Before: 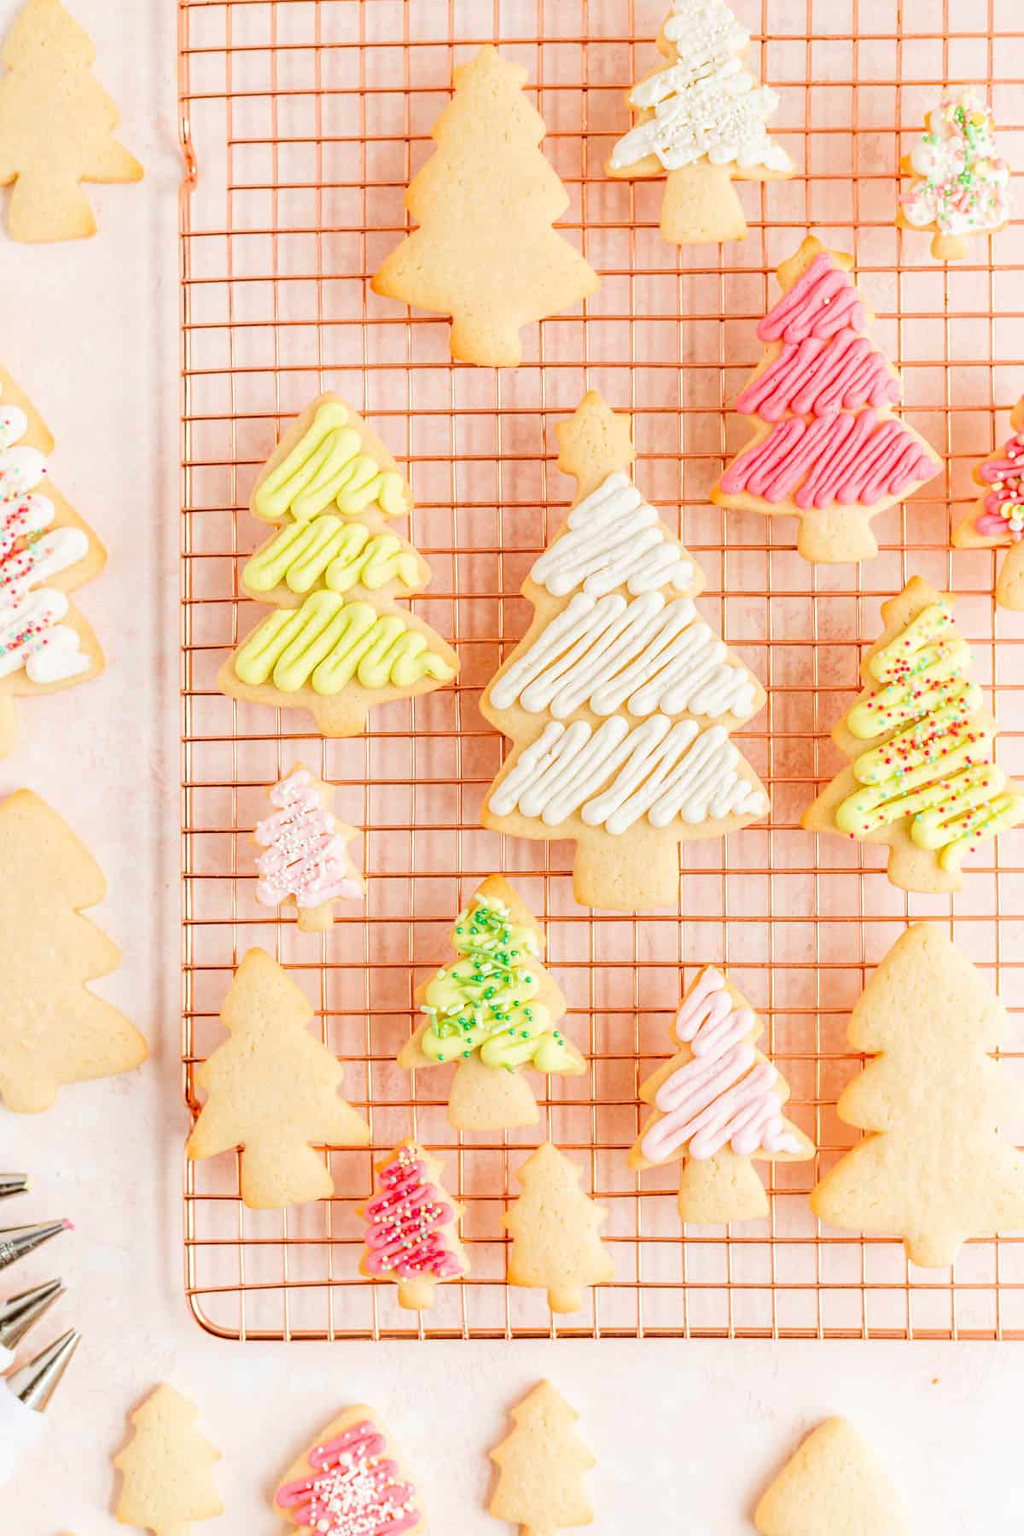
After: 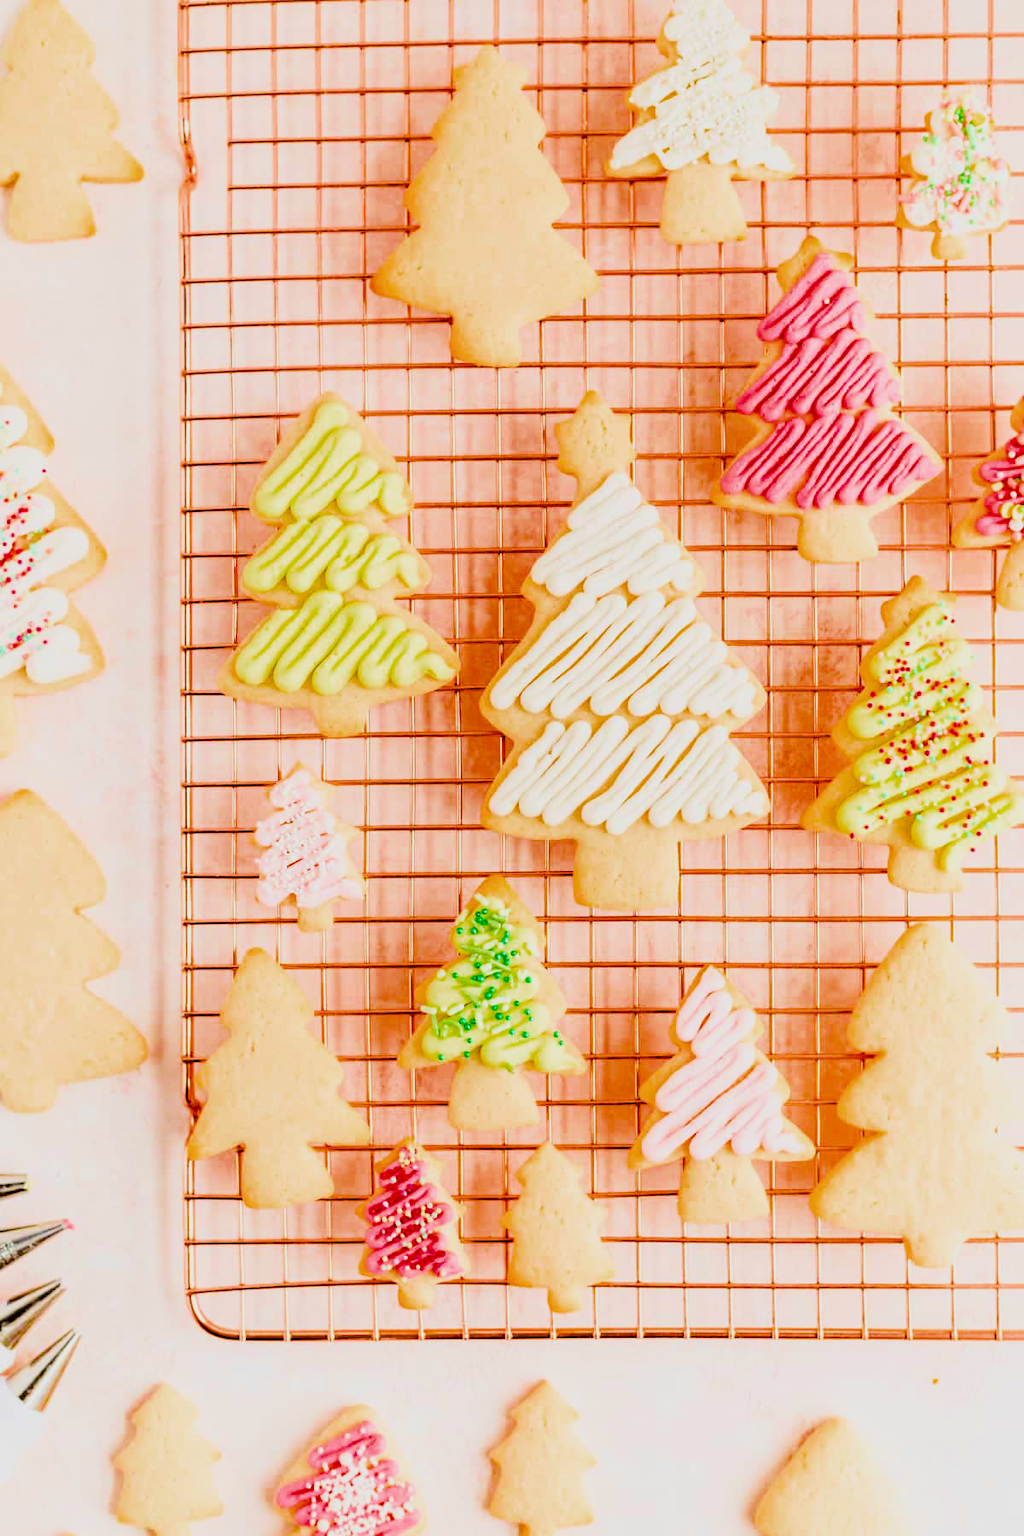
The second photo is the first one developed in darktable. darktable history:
filmic rgb: middle gray luminance 29.25%, black relative exposure -10.4 EV, white relative exposure 5.5 EV, target black luminance 0%, hardness 3.95, latitude 2.18%, contrast 1.123, highlights saturation mix 3.93%, shadows ↔ highlights balance 15.73%, color science v4 (2020)
color balance rgb: shadows lift › chroma 2.056%, shadows lift › hue 247.8°, perceptual saturation grading › global saturation 30.279%, perceptual brilliance grading › highlights 20.528%, perceptual brilliance grading › mid-tones 20.919%, perceptual brilliance grading › shadows -20.267%, saturation formula JzAzBz (2021)
